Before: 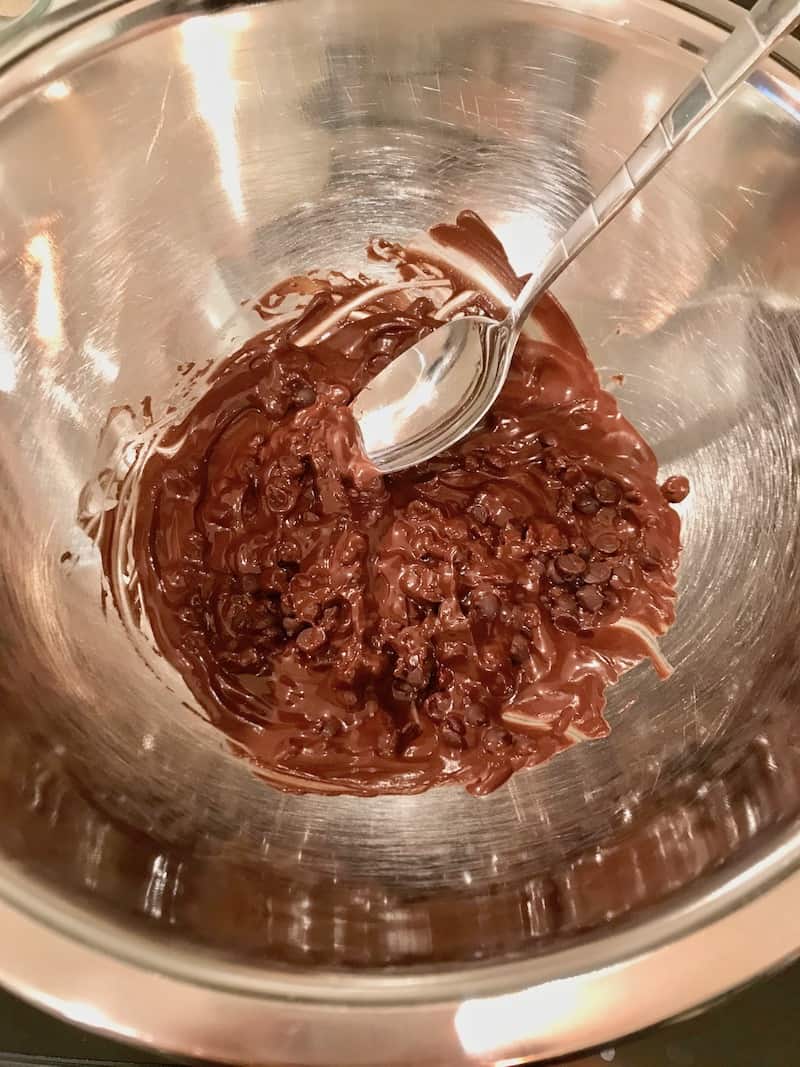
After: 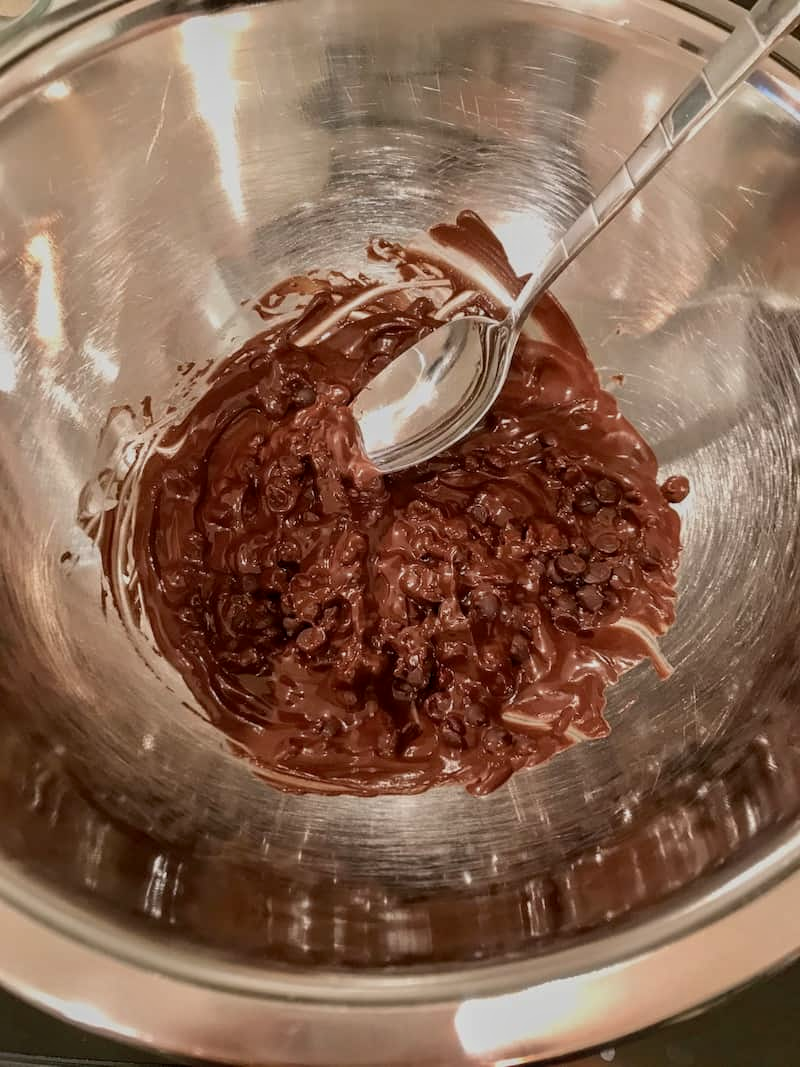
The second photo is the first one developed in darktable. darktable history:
local contrast: on, module defaults
exposure: exposure -0.492 EV, compensate highlight preservation false
